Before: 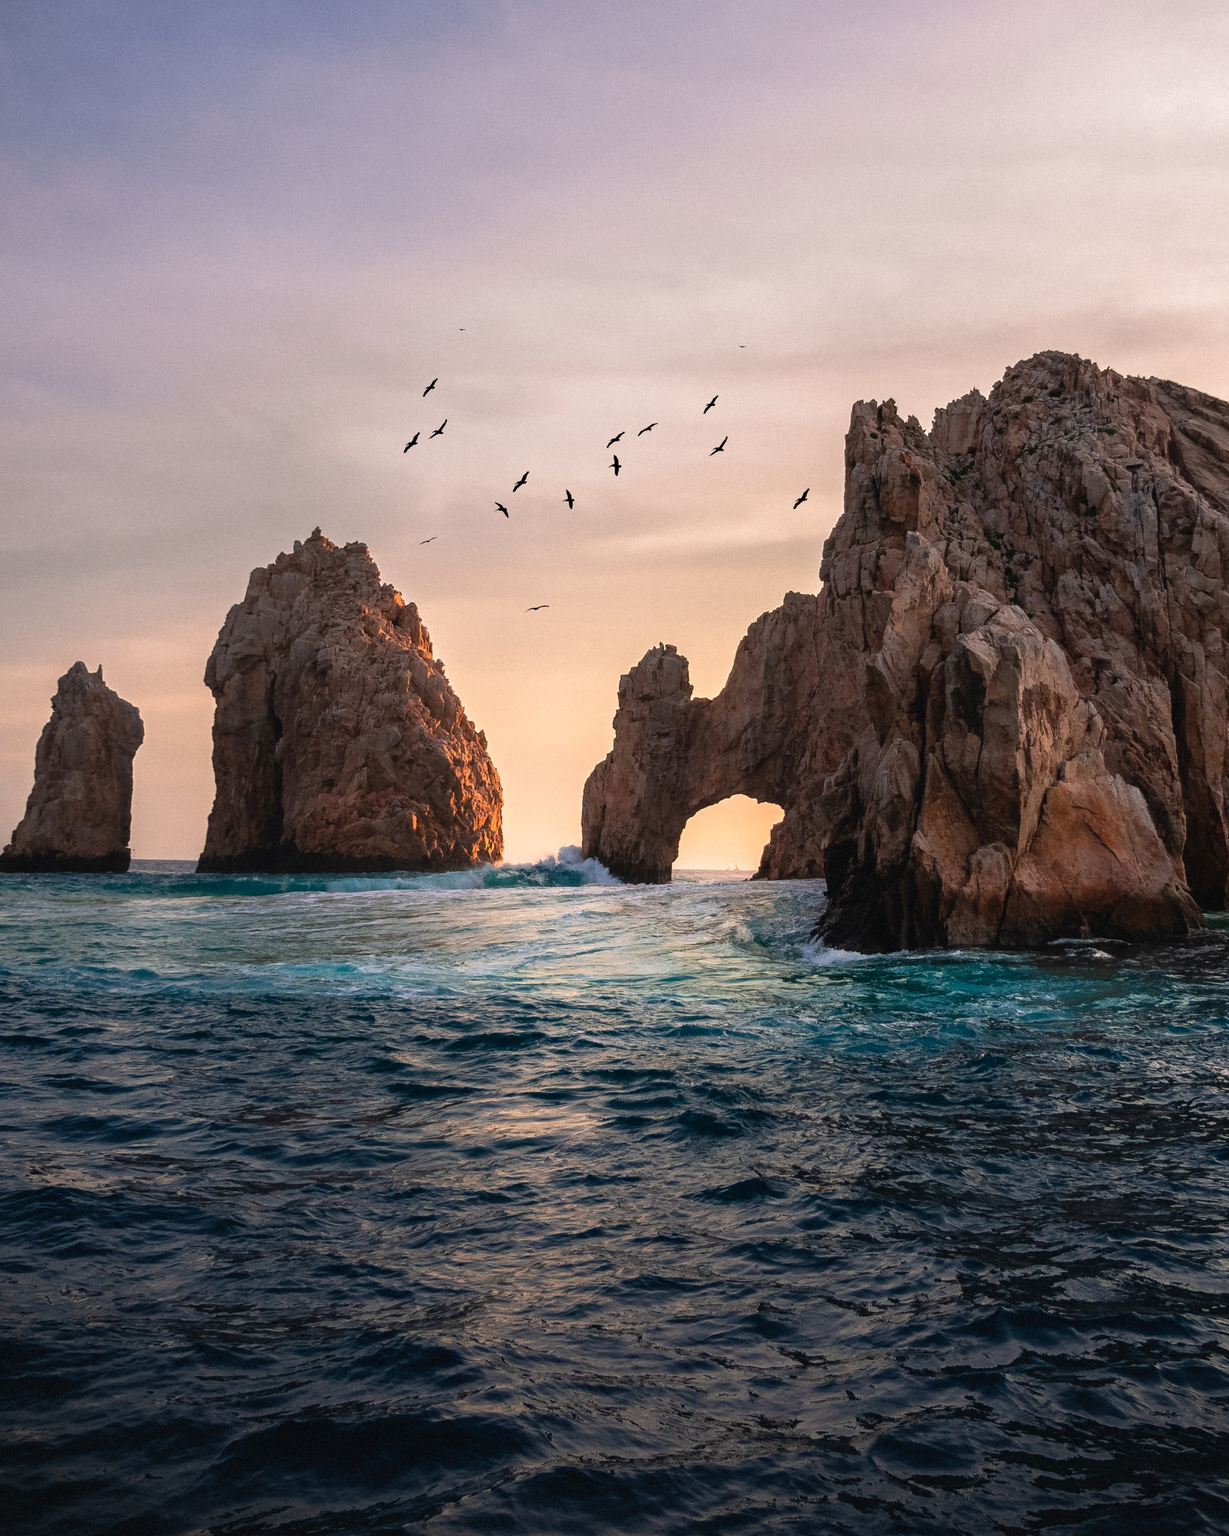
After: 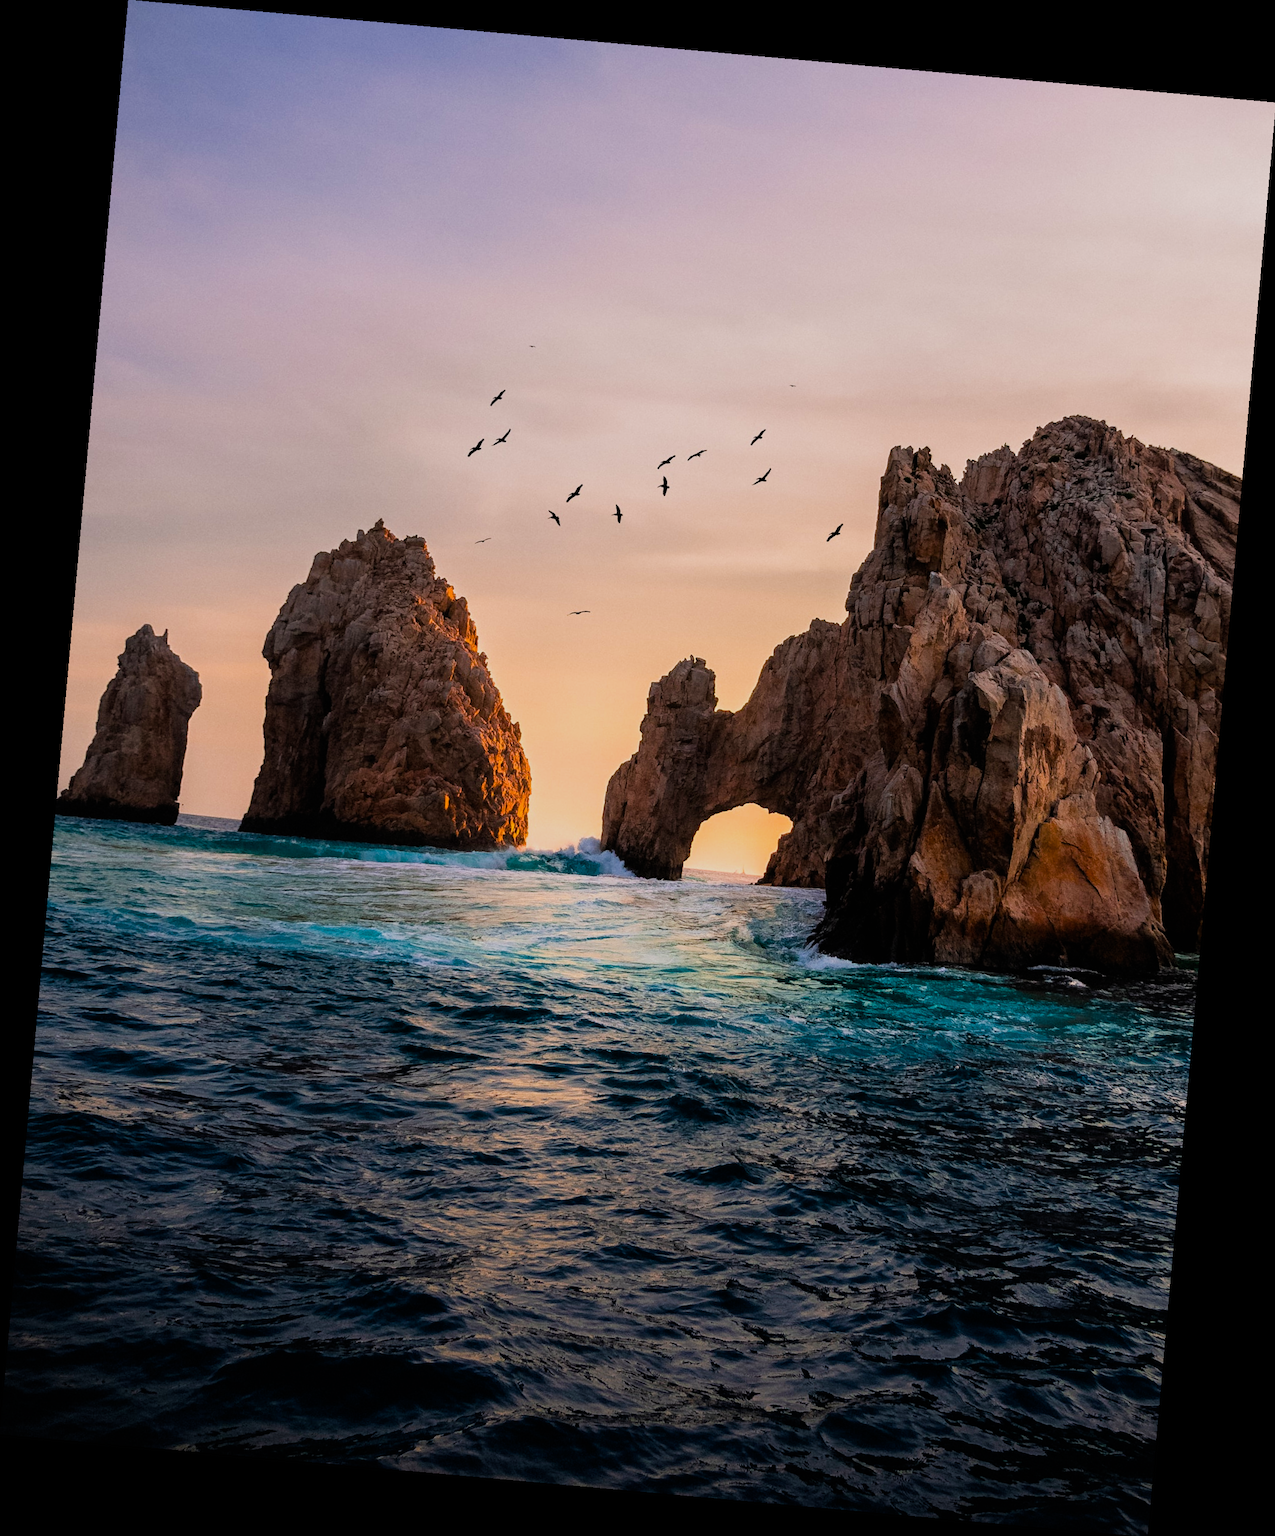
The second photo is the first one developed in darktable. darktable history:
rotate and perspective: rotation 5.12°, automatic cropping off
filmic rgb: black relative exposure -7.65 EV, white relative exposure 4.56 EV, hardness 3.61
color balance rgb: linear chroma grading › global chroma 50%, perceptual saturation grading › global saturation 2.34%, global vibrance 6.64%, contrast 12.71%, saturation formula JzAzBz (2021)
